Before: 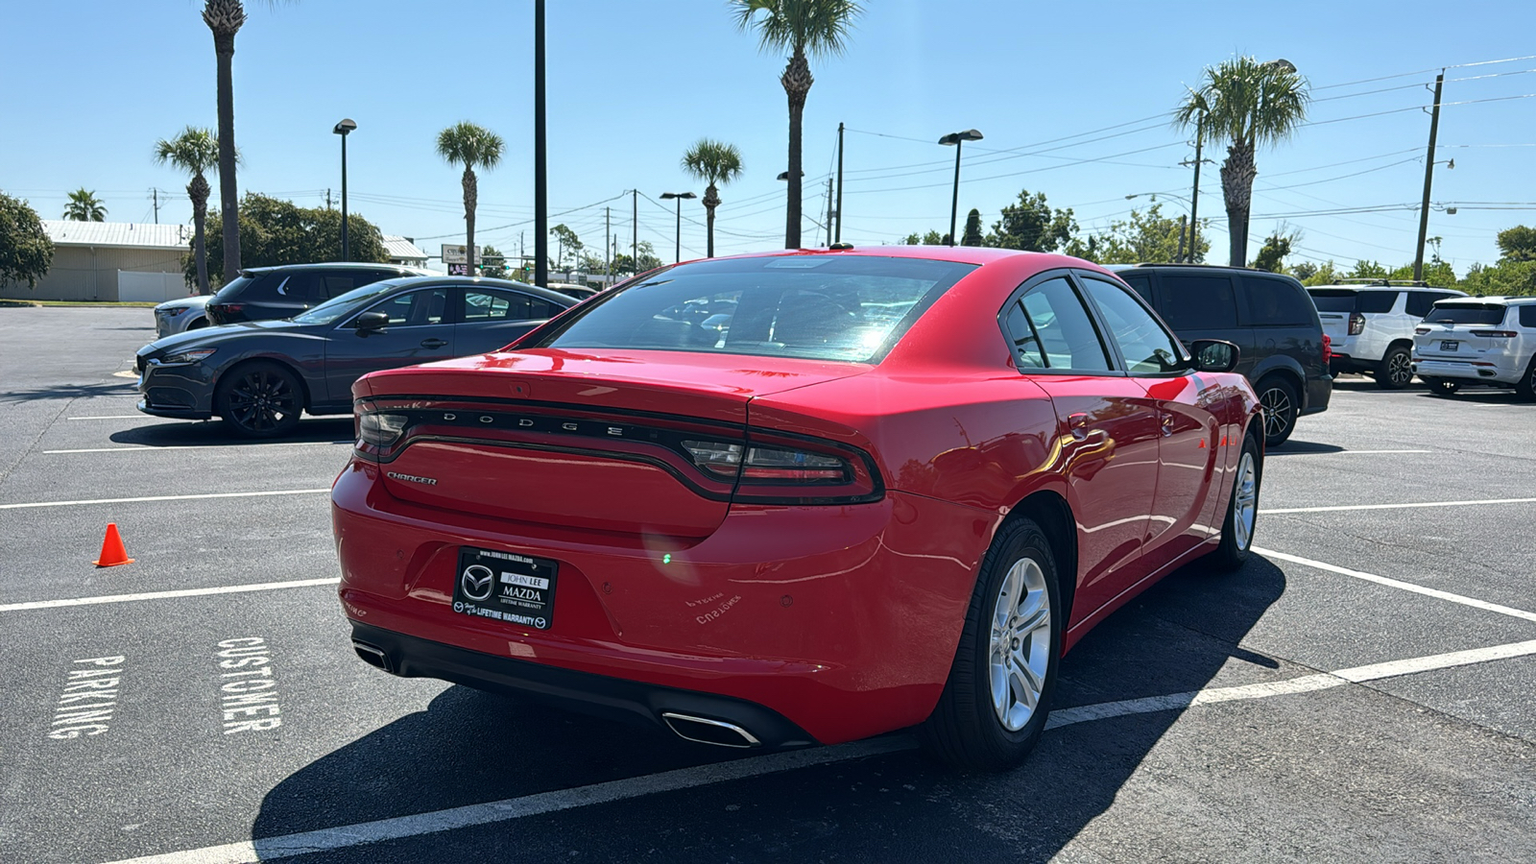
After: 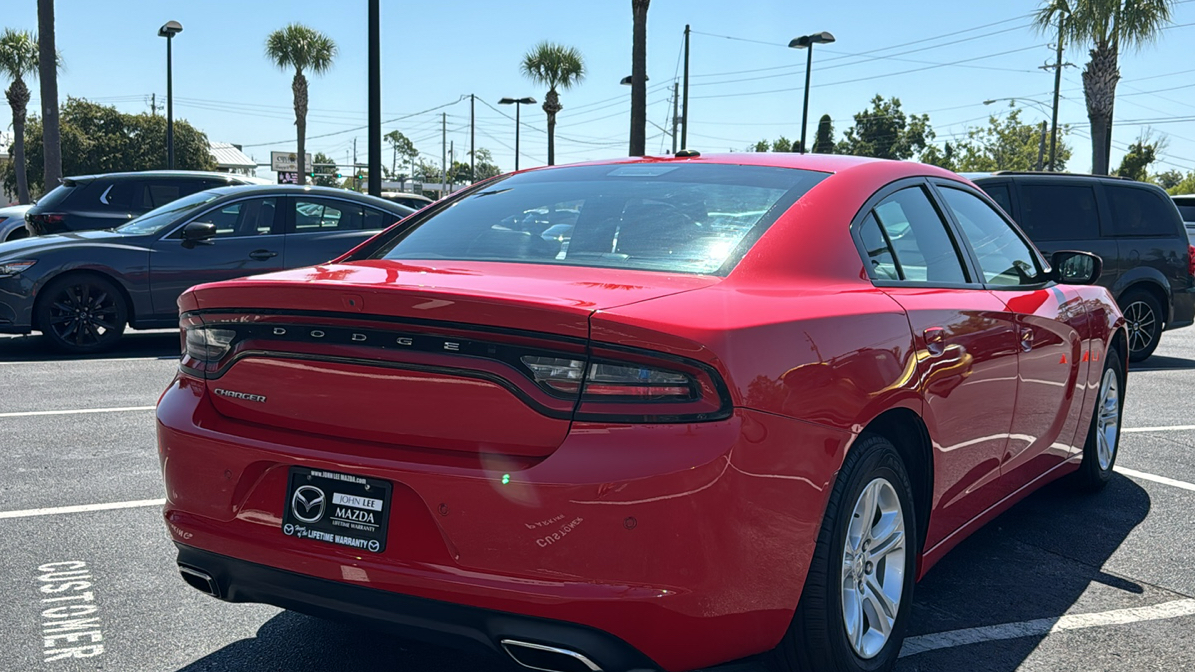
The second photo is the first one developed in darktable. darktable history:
crop and rotate: left 11.837%, top 11.445%, right 13.422%, bottom 13.794%
